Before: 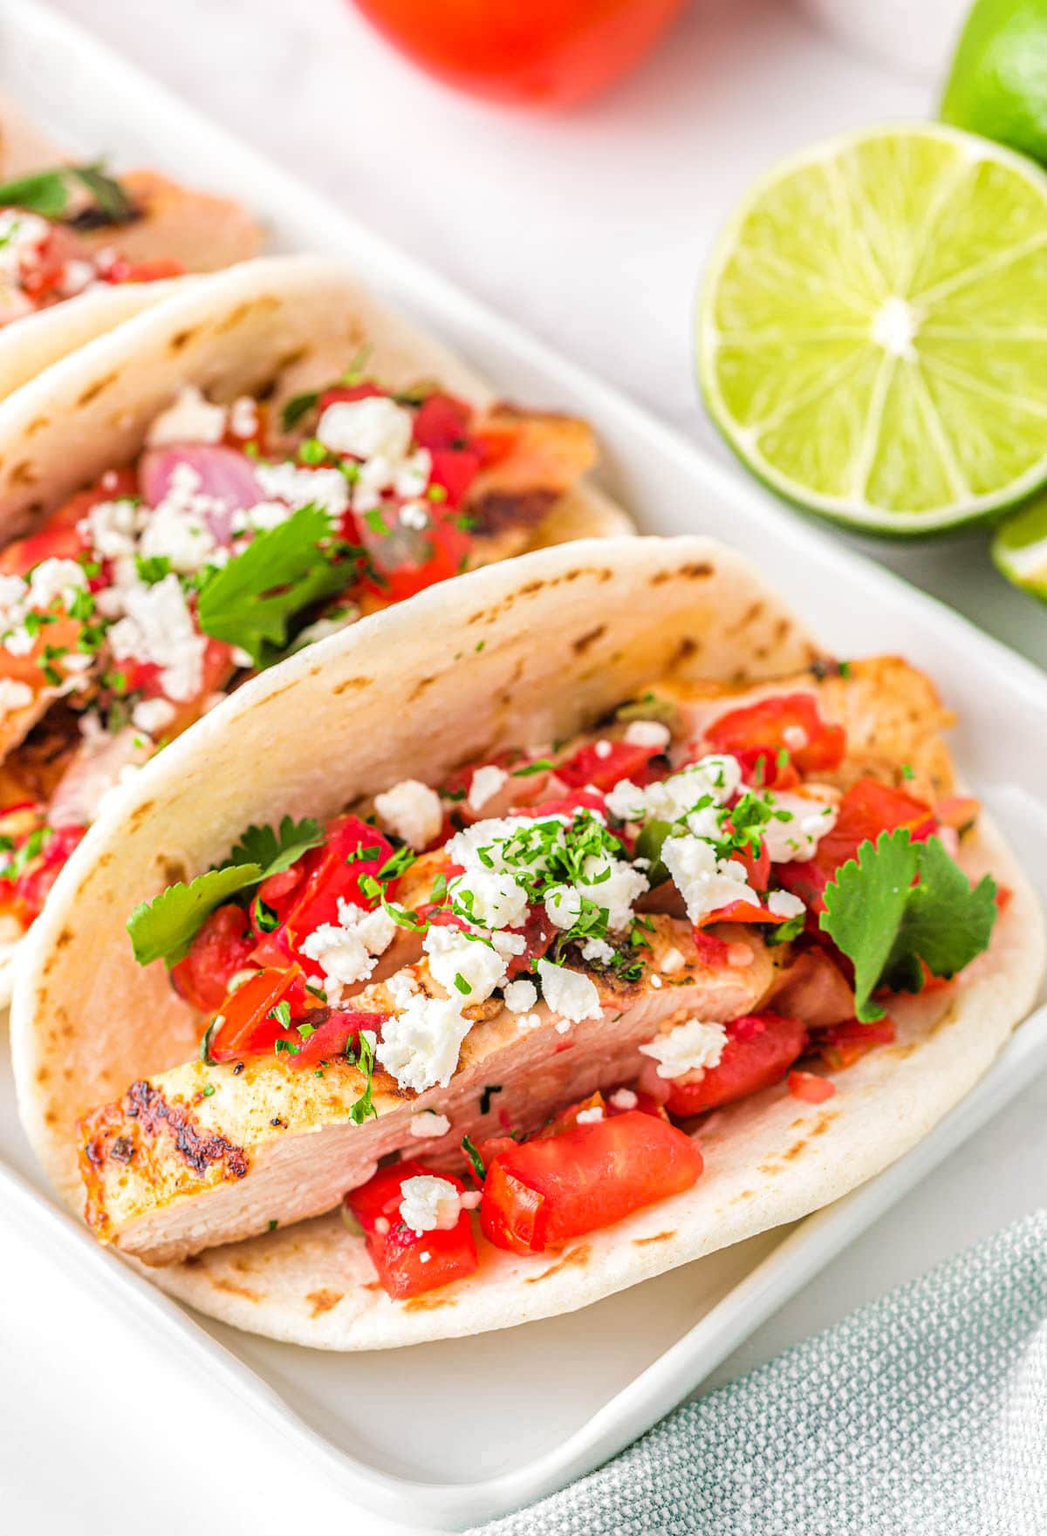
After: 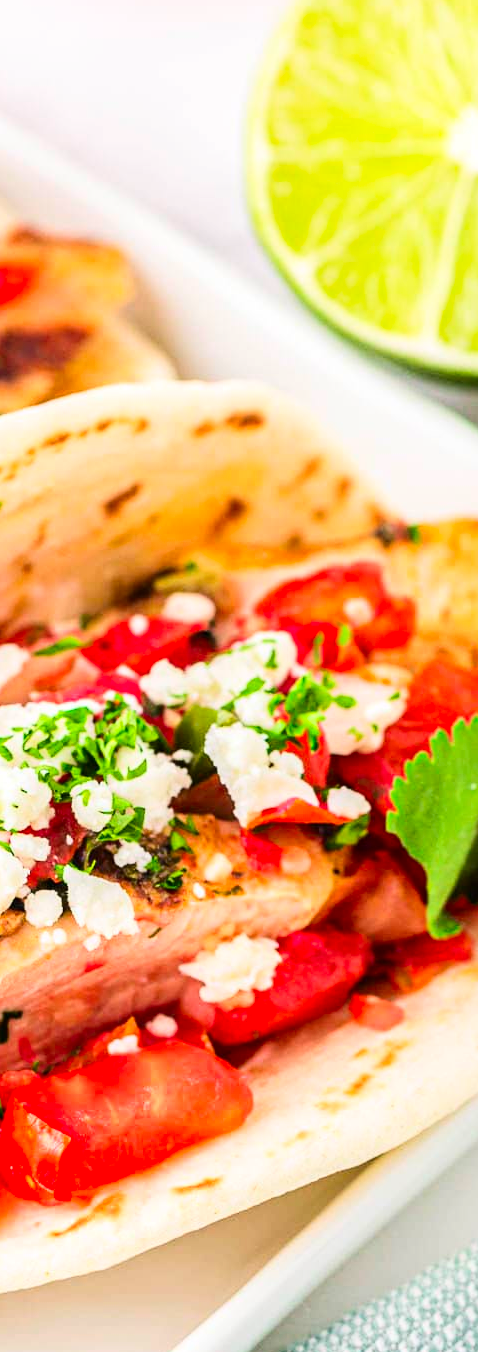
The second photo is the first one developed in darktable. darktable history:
contrast brightness saturation: contrast 0.229, brightness 0.1, saturation 0.292
crop: left 46.106%, top 13.33%, right 14.02%, bottom 9.85%
